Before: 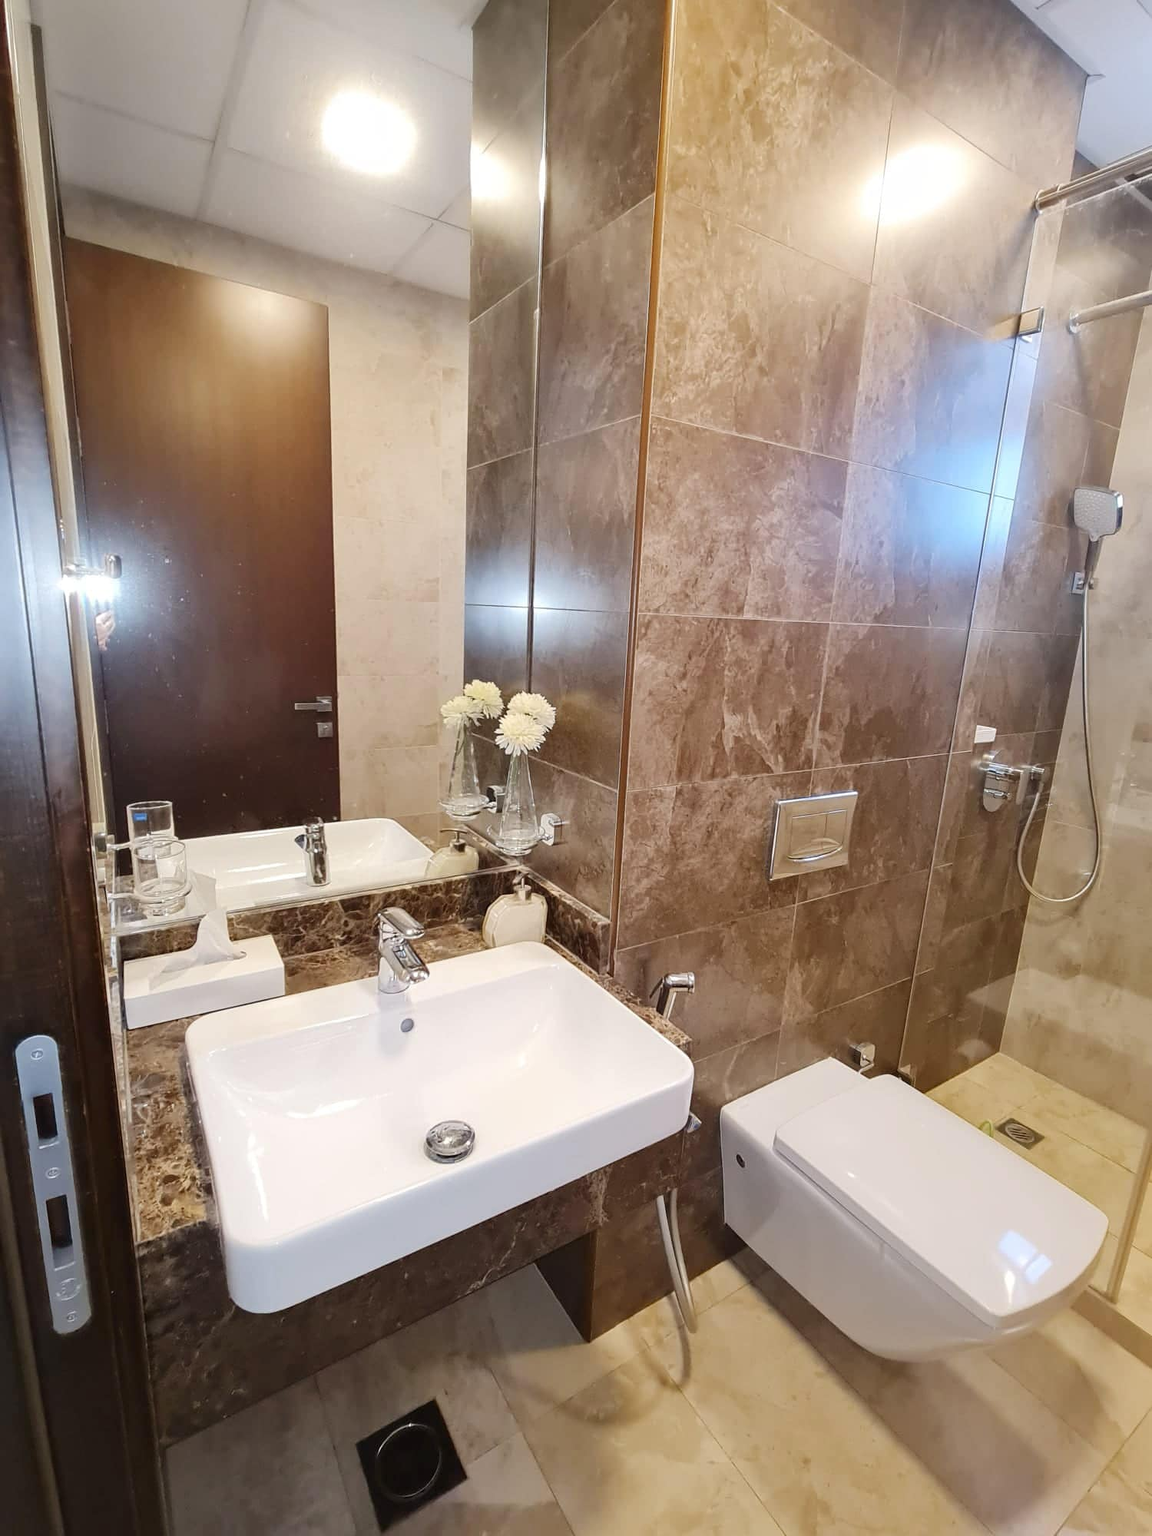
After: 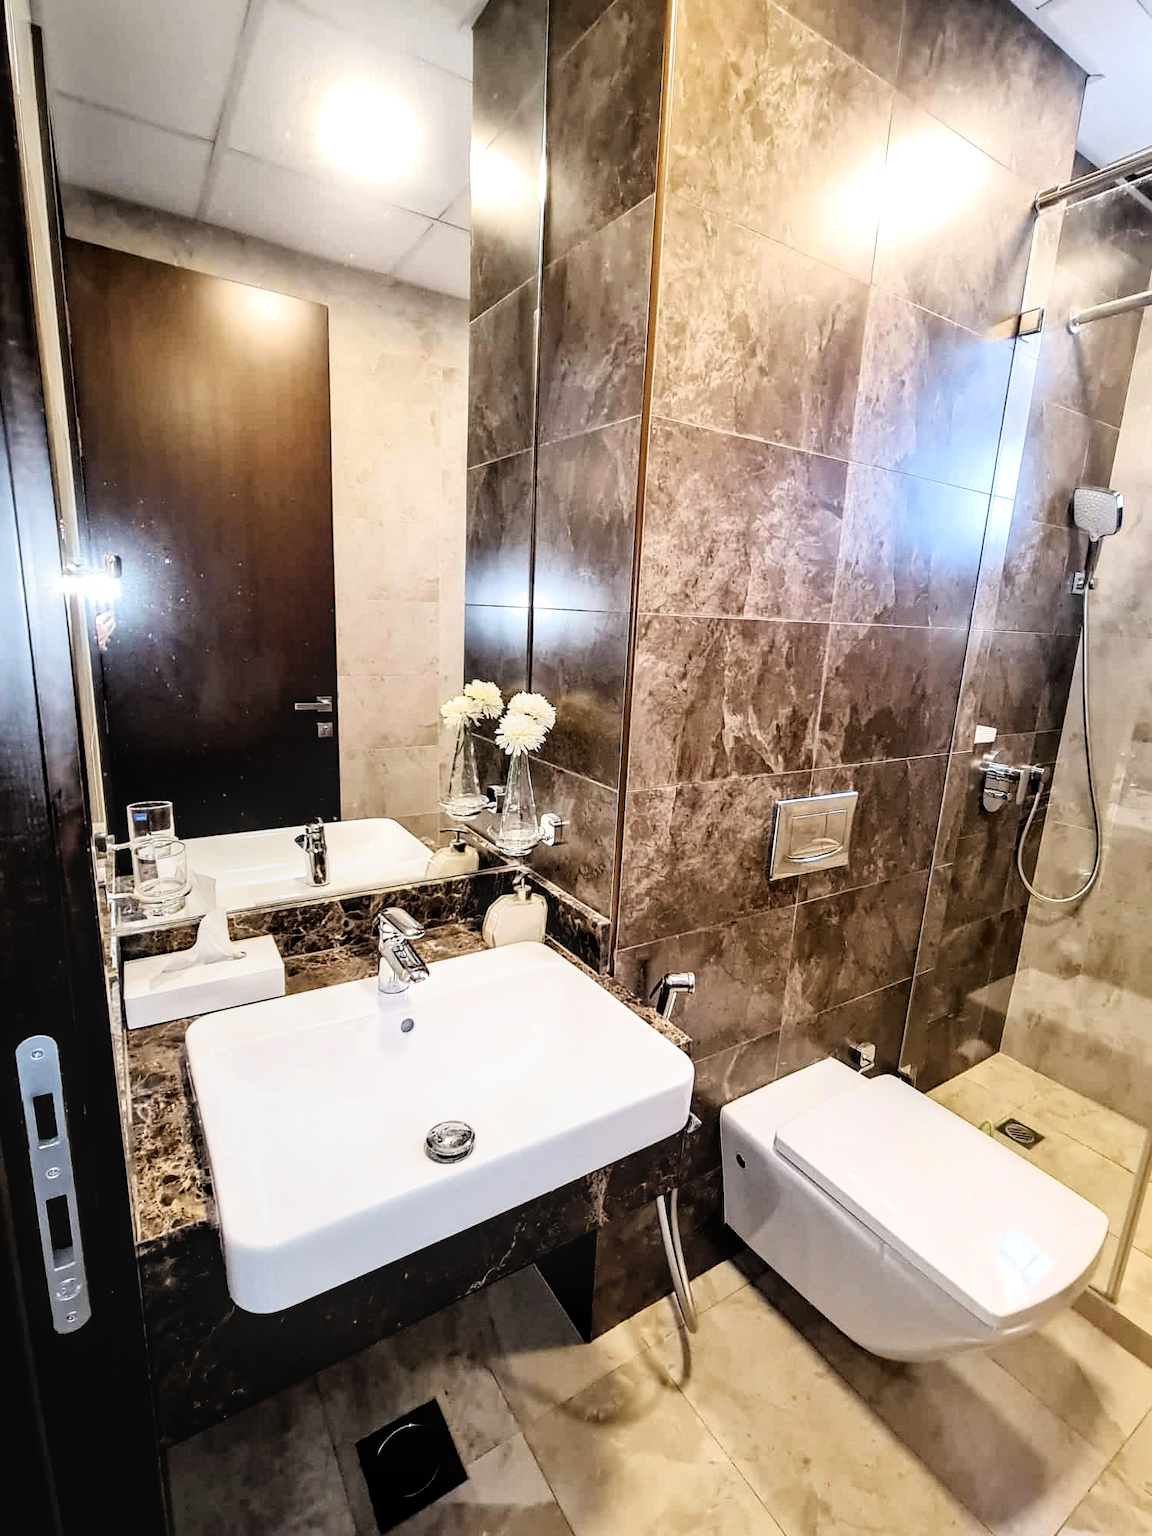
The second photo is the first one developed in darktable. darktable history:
haze removal: compatibility mode true, adaptive false
exposure: black level correction -0.004, exposure 0.053 EV, compensate highlight preservation false
filmic rgb: black relative exposure -3.74 EV, white relative exposure 2.39 EV, dynamic range scaling -49.45%, hardness 3.47, latitude 30.54%, contrast 1.81
local contrast: detail 130%
